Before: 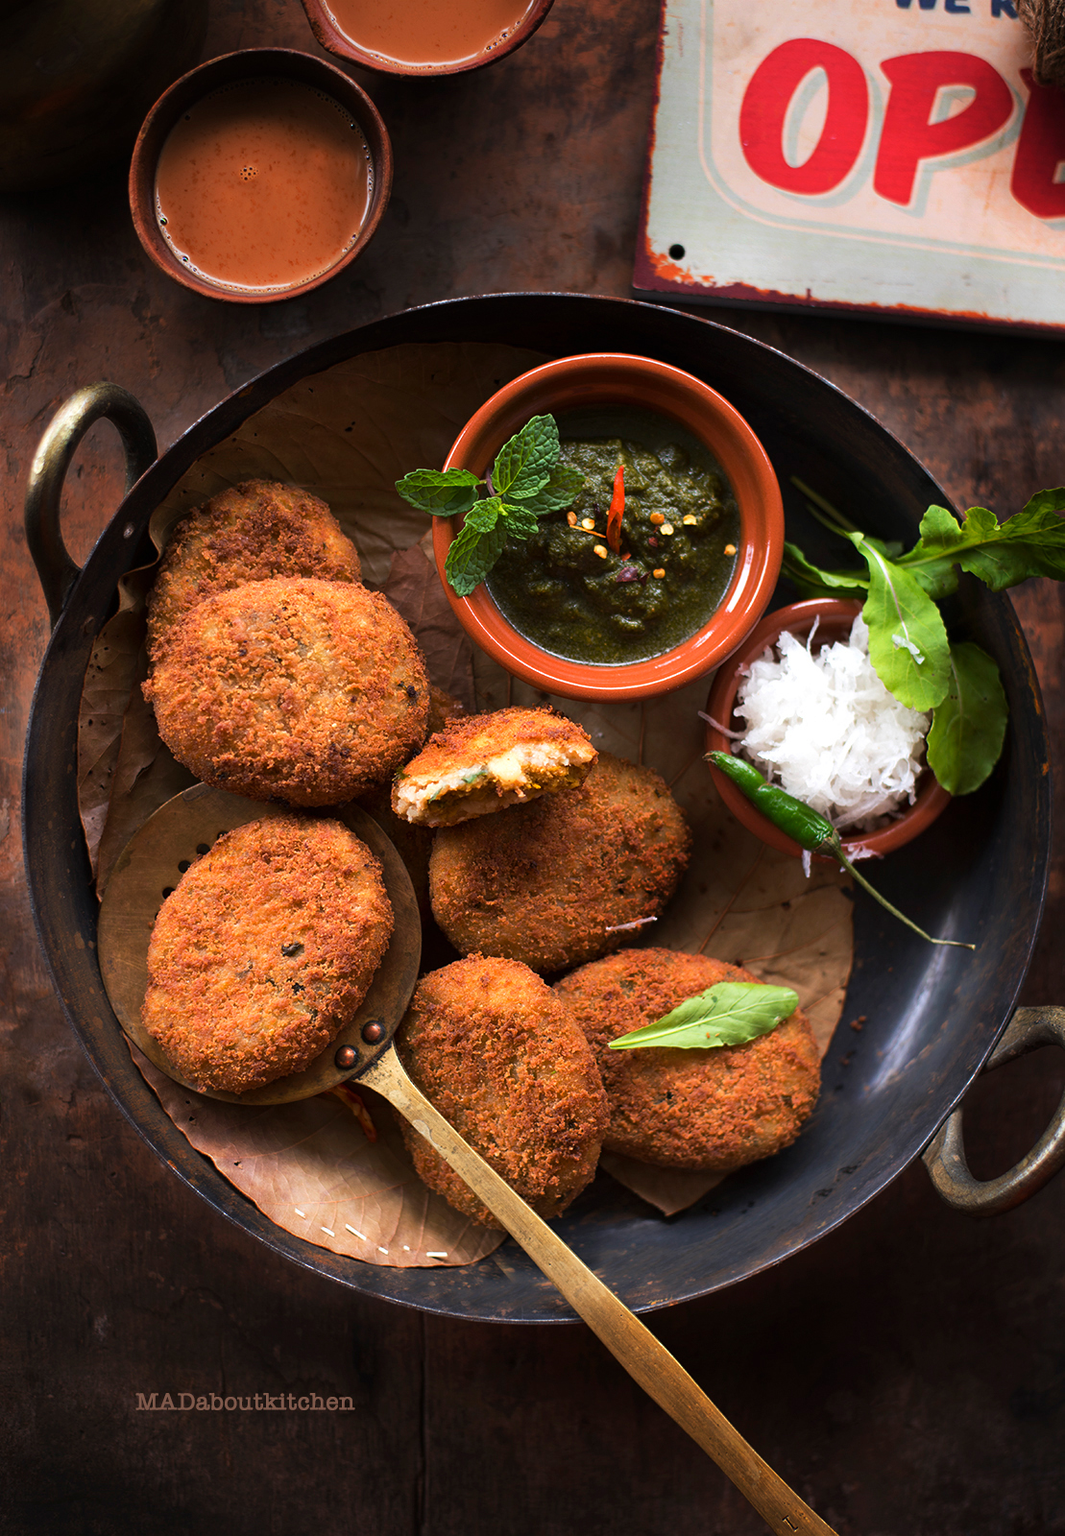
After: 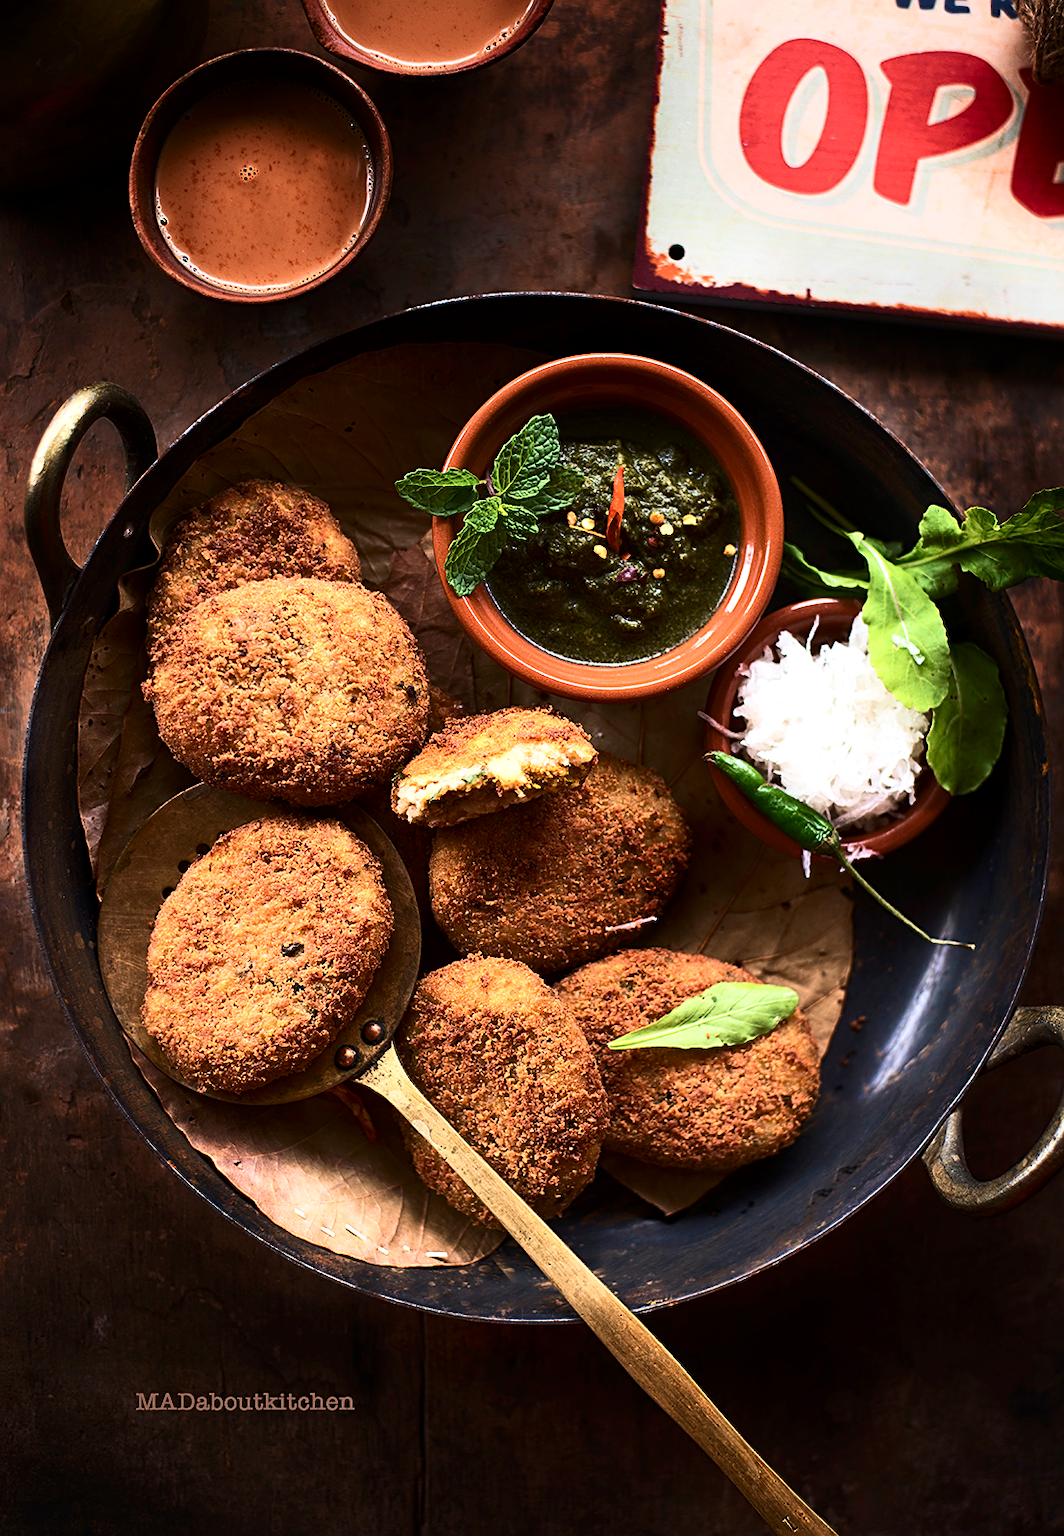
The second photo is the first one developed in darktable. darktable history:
sharpen: on, module defaults
contrast brightness saturation: contrast 0.394, brightness 0.114
local contrast: highlights 101%, shadows 99%, detail 119%, midtone range 0.2
velvia: on, module defaults
